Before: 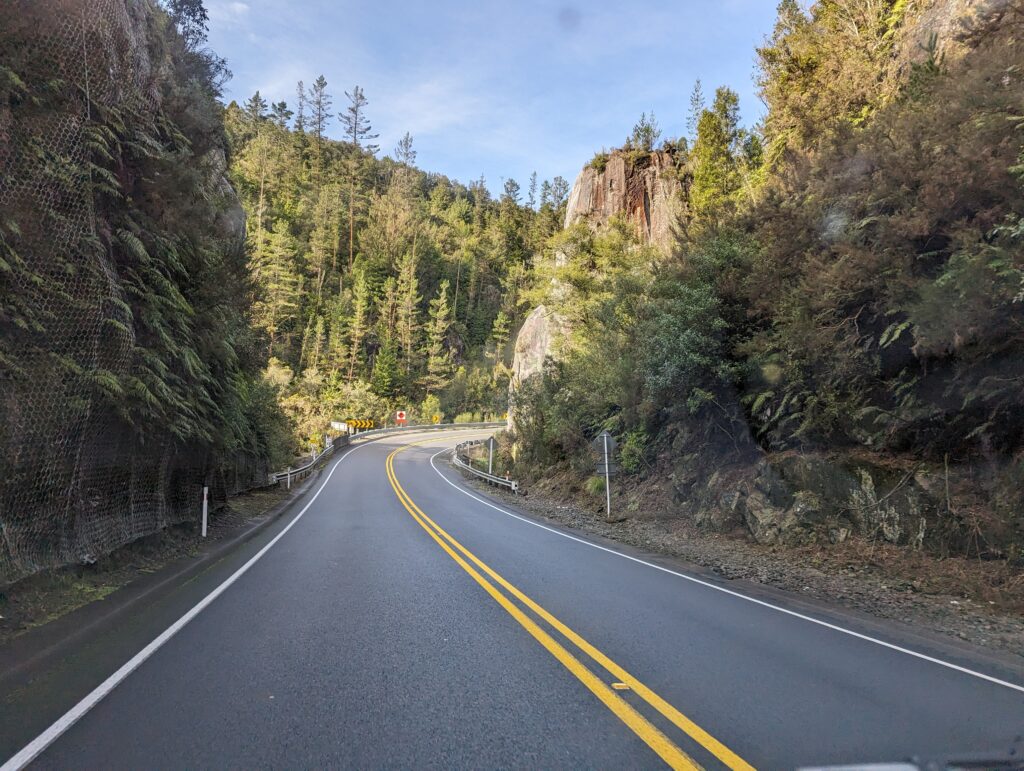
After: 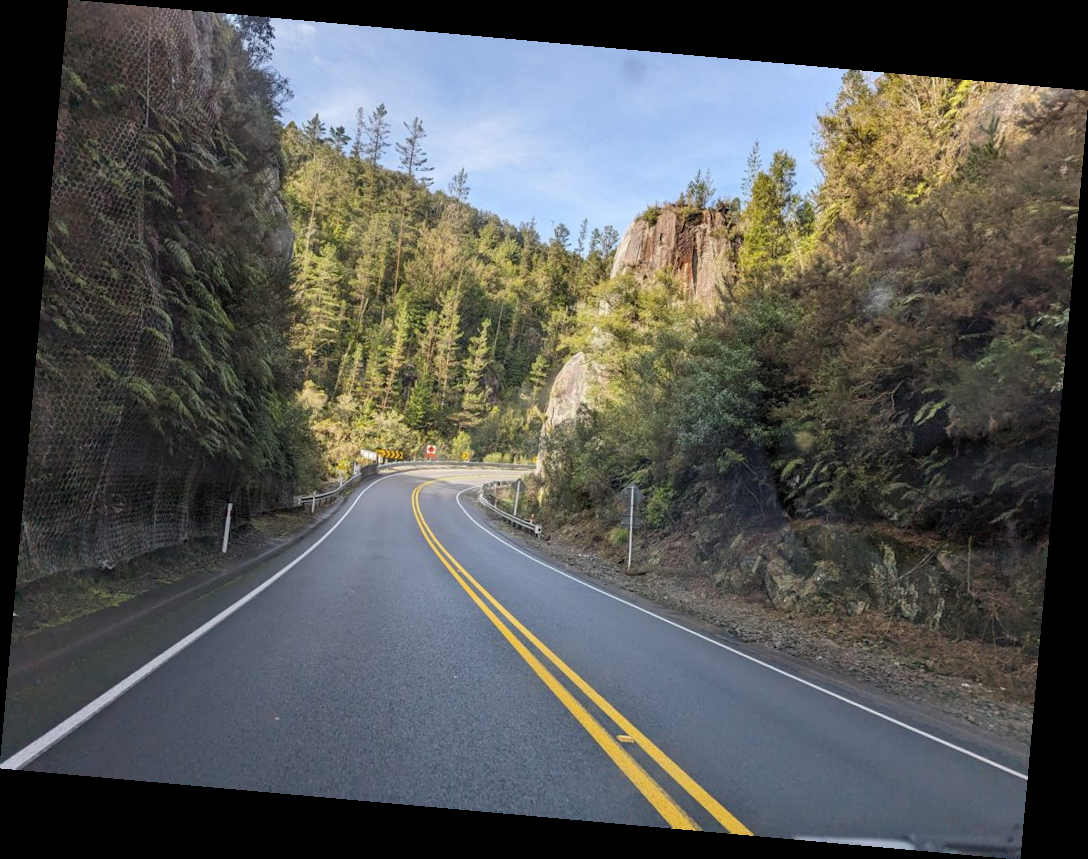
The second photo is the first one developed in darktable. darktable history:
rotate and perspective: rotation 5.12°, automatic cropping off
color balance: on, module defaults
